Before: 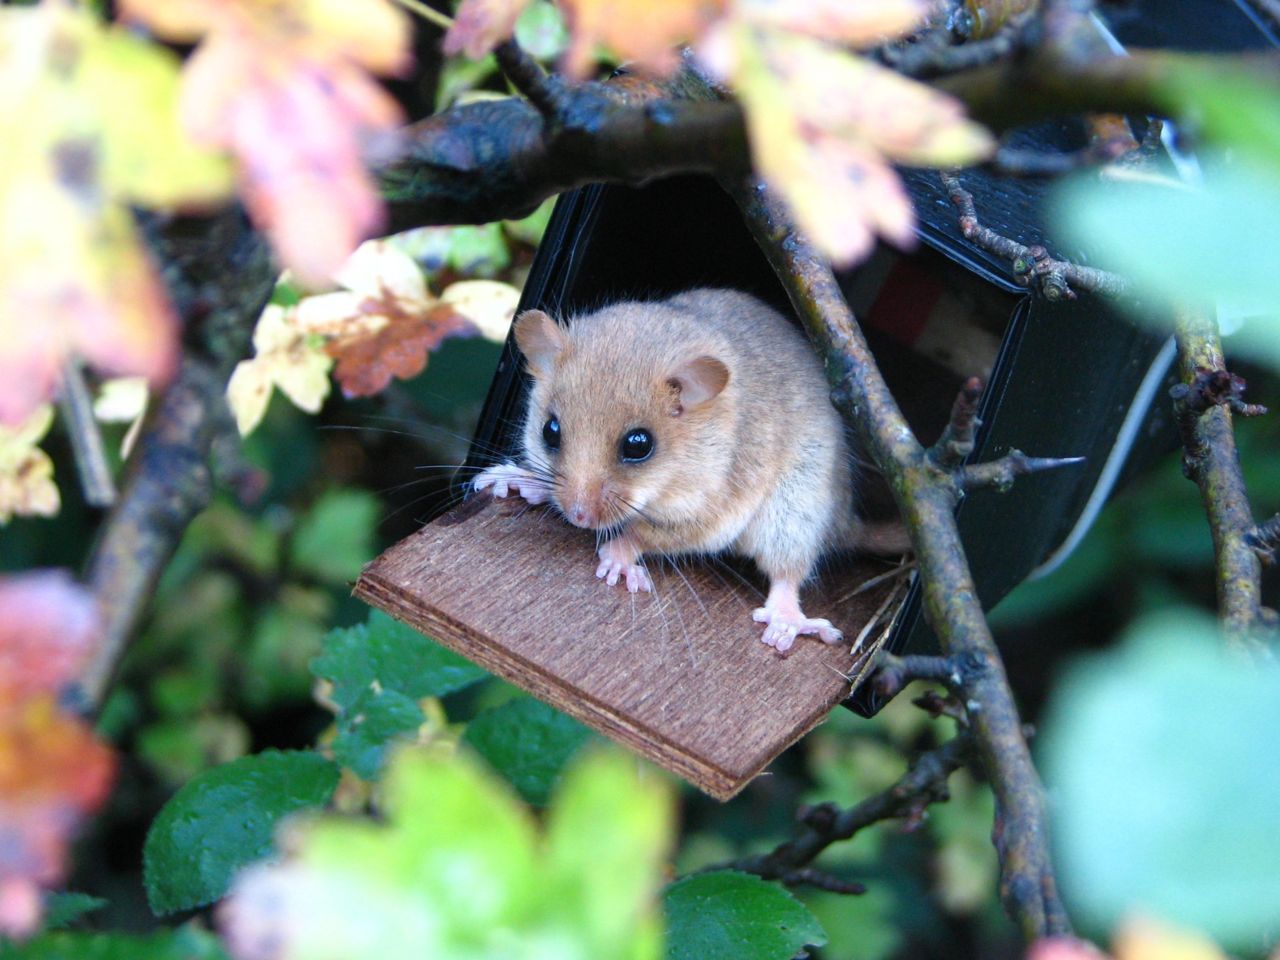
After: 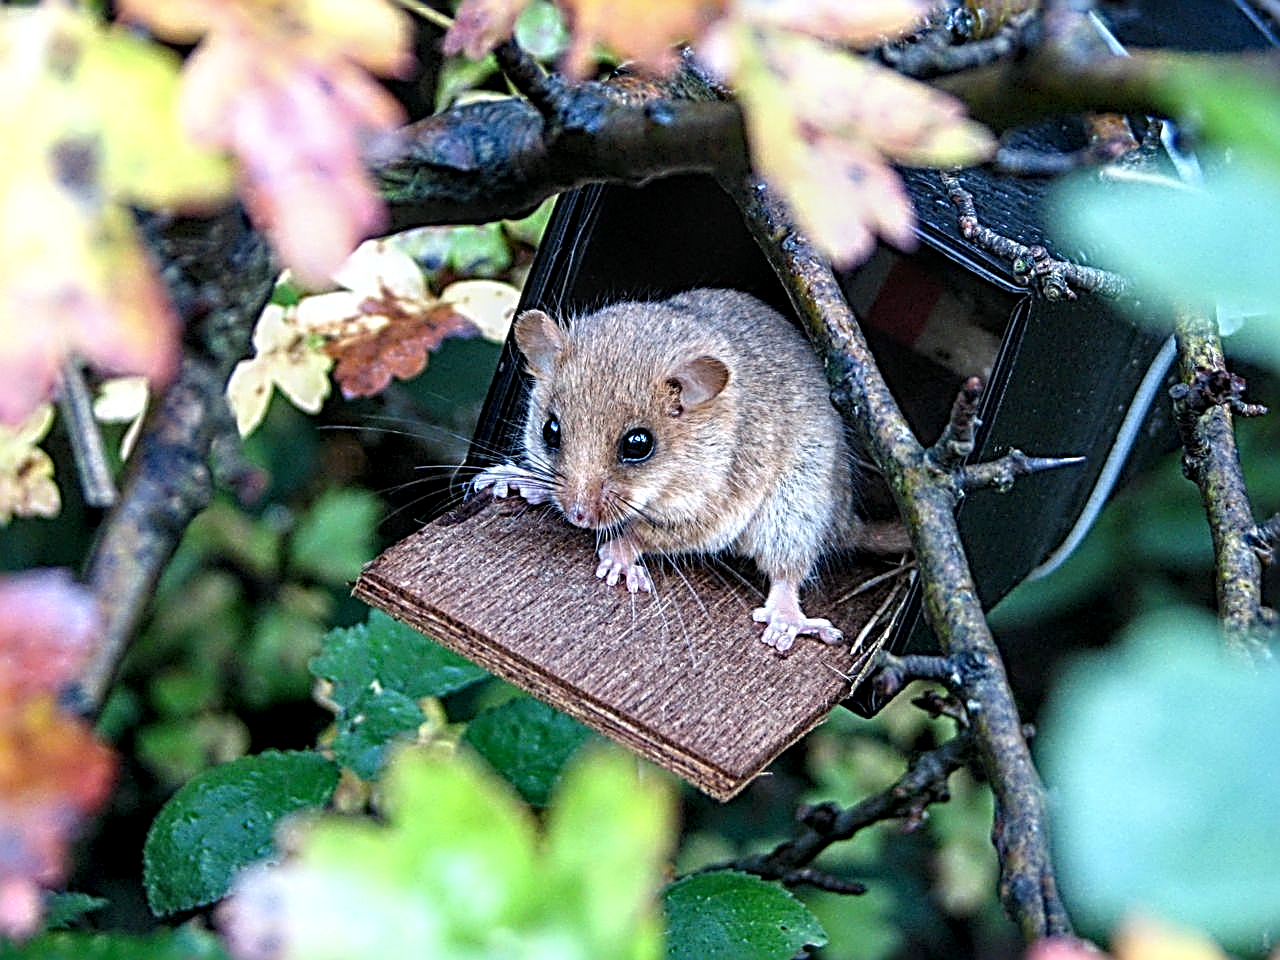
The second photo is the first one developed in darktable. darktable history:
sharpen: radius 3.152, amount 1.715
color correction: highlights a* 0.025, highlights b* -0.545
local contrast: highlights 22%, detail 150%
